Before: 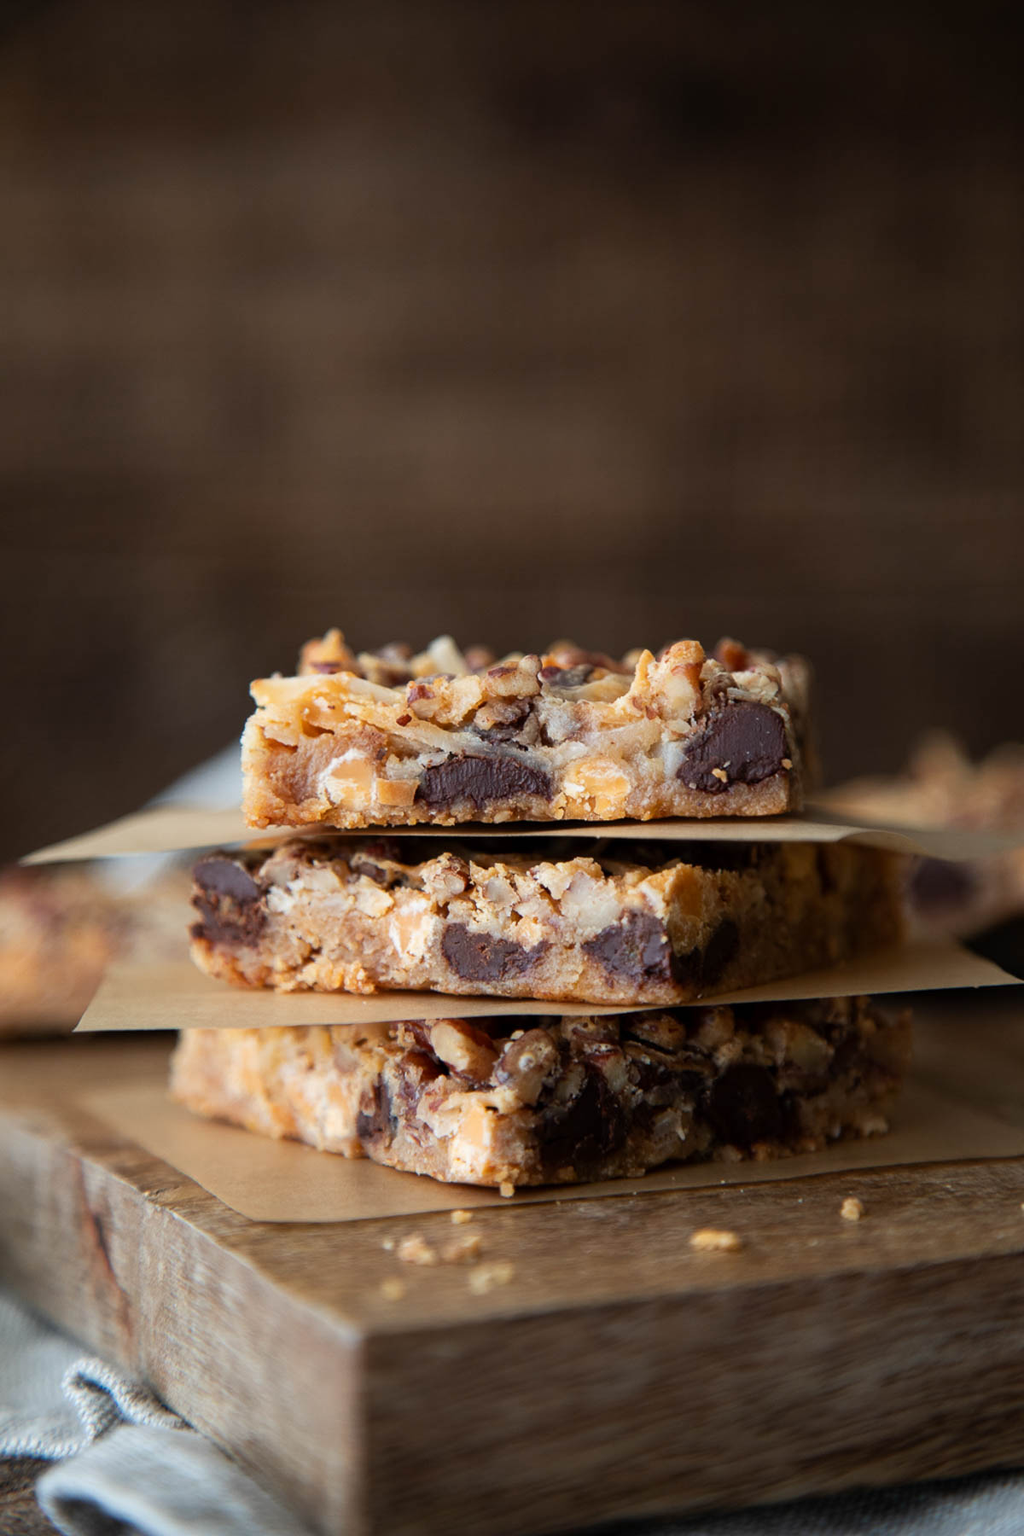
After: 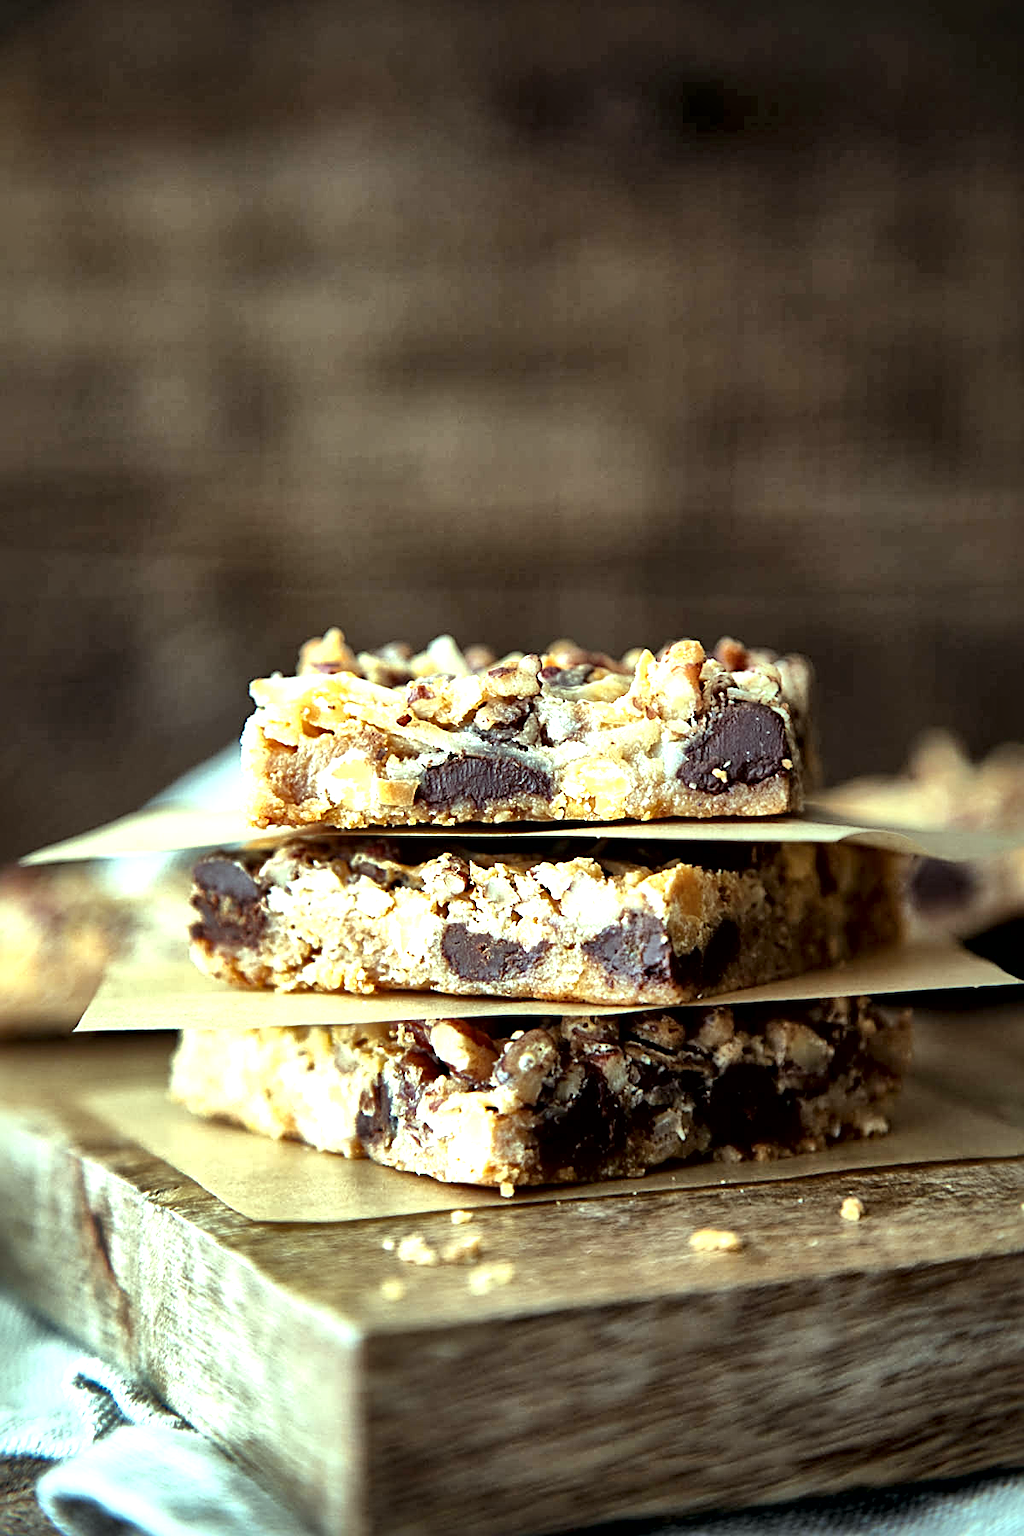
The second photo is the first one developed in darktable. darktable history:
local contrast: mode bilateral grid, contrast 44, coarseness 69, detail 214%, midtone range 0.2
exposure: exposure 0.935 EV, compensate highlight preservation false
sharpen: radius 2.531, amount 0.628
white balance: red 1.045, blue 0.932
color balance: mode lift, gamma, gain (sRGB), lift [0.997, 0.979, 1.021, 1.011], gamma [1, 1.084, 0.916, 0.998], gain [1, 0.87, 1.13, 1.101], contrast 4.55%, contrast fulcrum 38.24%, output saturation 104.09%
